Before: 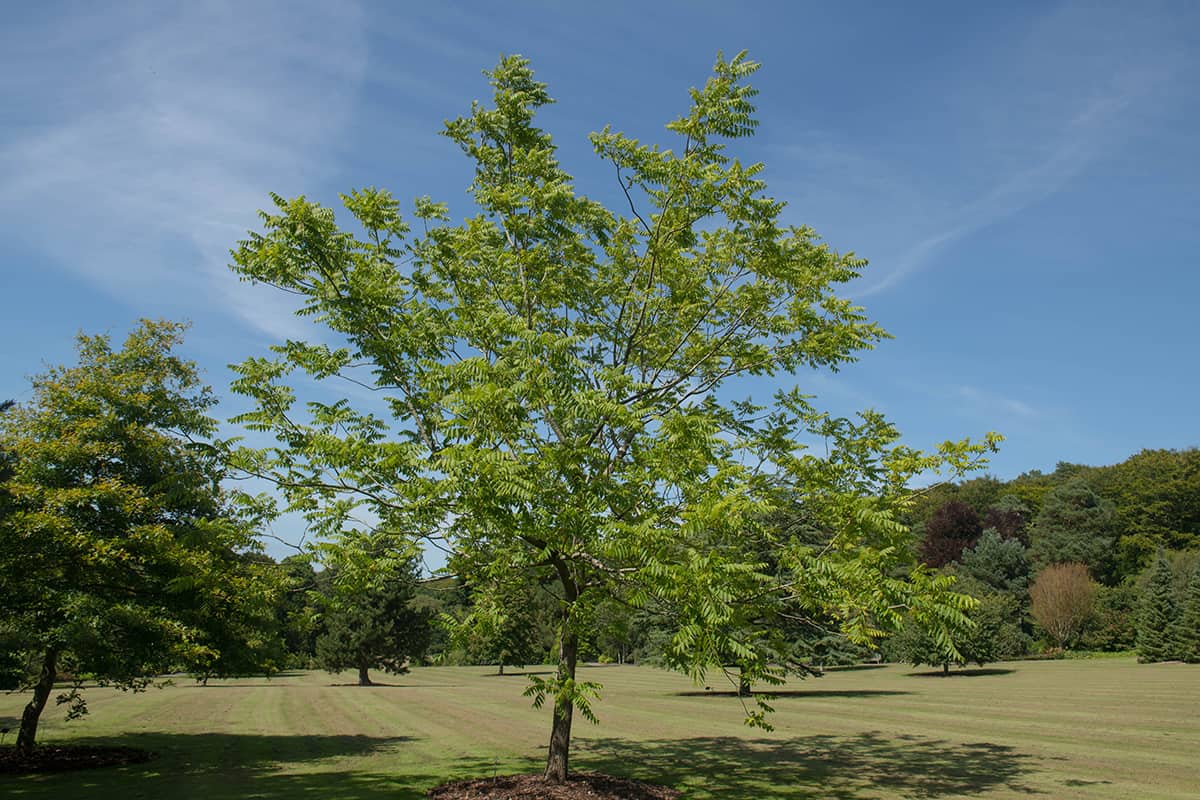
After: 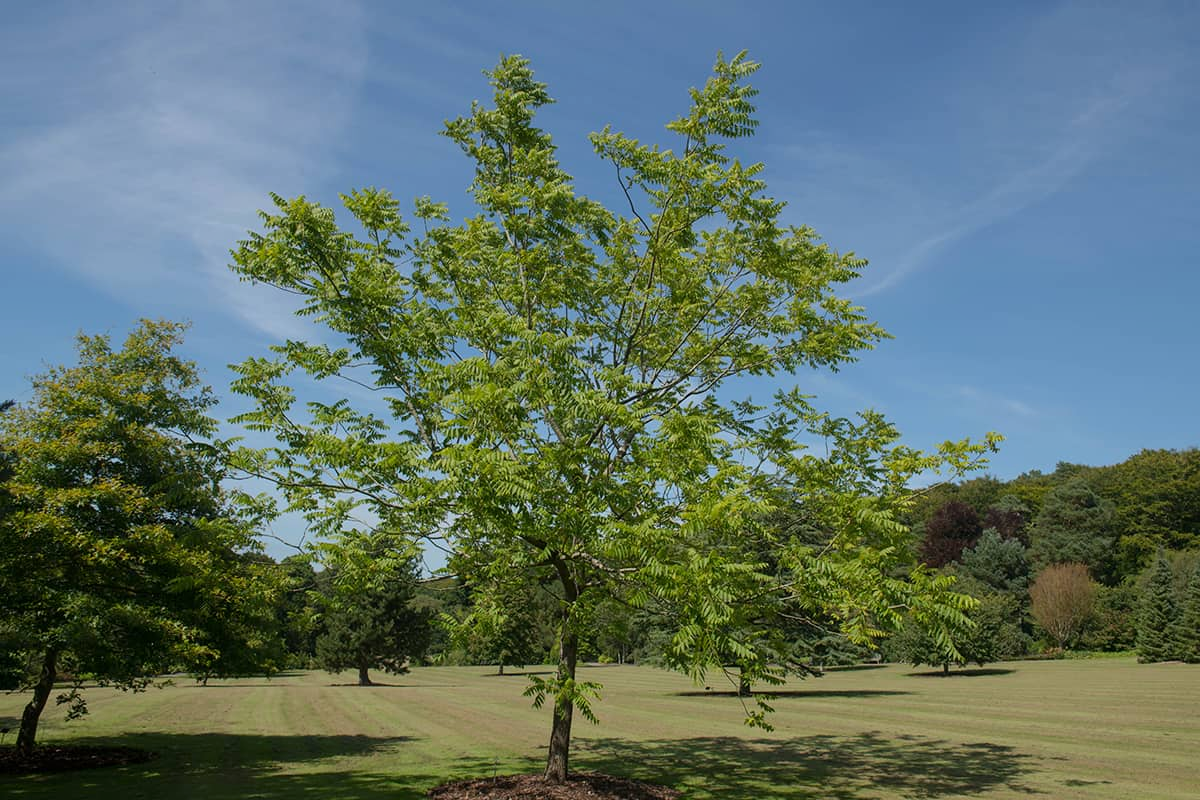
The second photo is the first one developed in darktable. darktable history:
tone equalizer: edges refinement/feathering 500, mask exposure compensation -1.57 EV, preserve details no
shadows and highlights: shadows -20.28, white point adjustment -1.91, highlights -35.22
